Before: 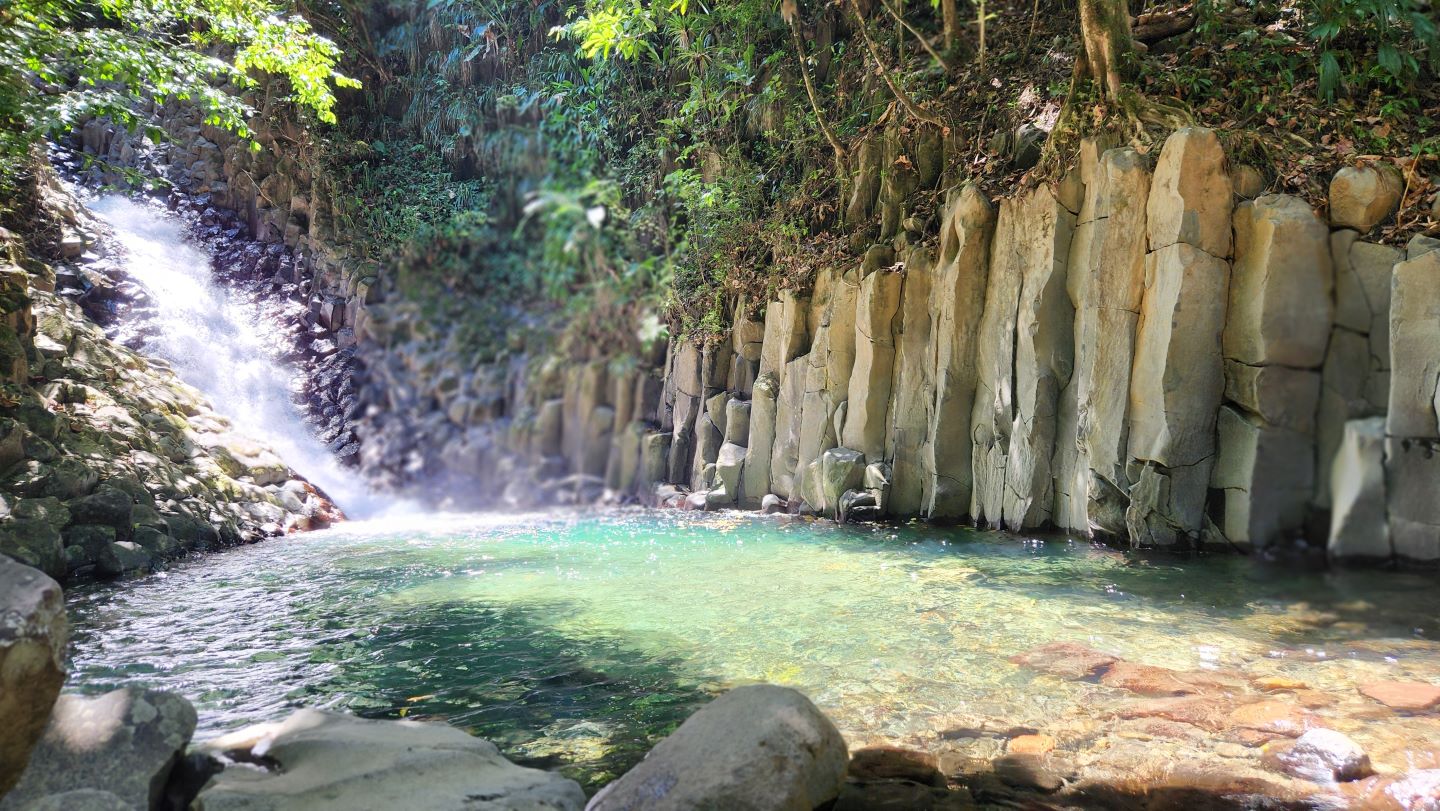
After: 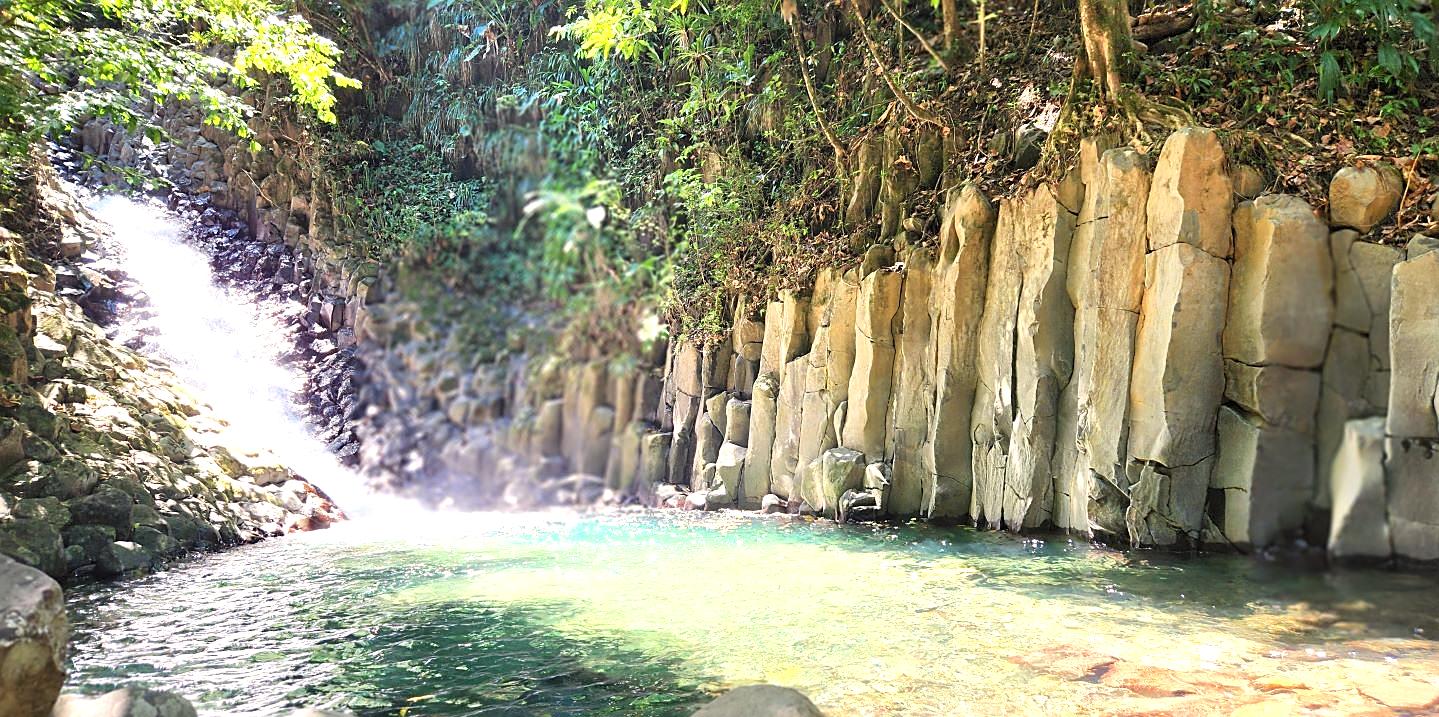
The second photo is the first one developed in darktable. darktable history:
sharpen: on, module defaults
exposure: black level correction 0, exposure 0.7 EV, compensate exposure bias true, compensate highlight preservation false
white balance: red 1.045, blue 0.932
crop and rotate: top 0%, bottom 11.49%
tone equalizer: on, module defaults
